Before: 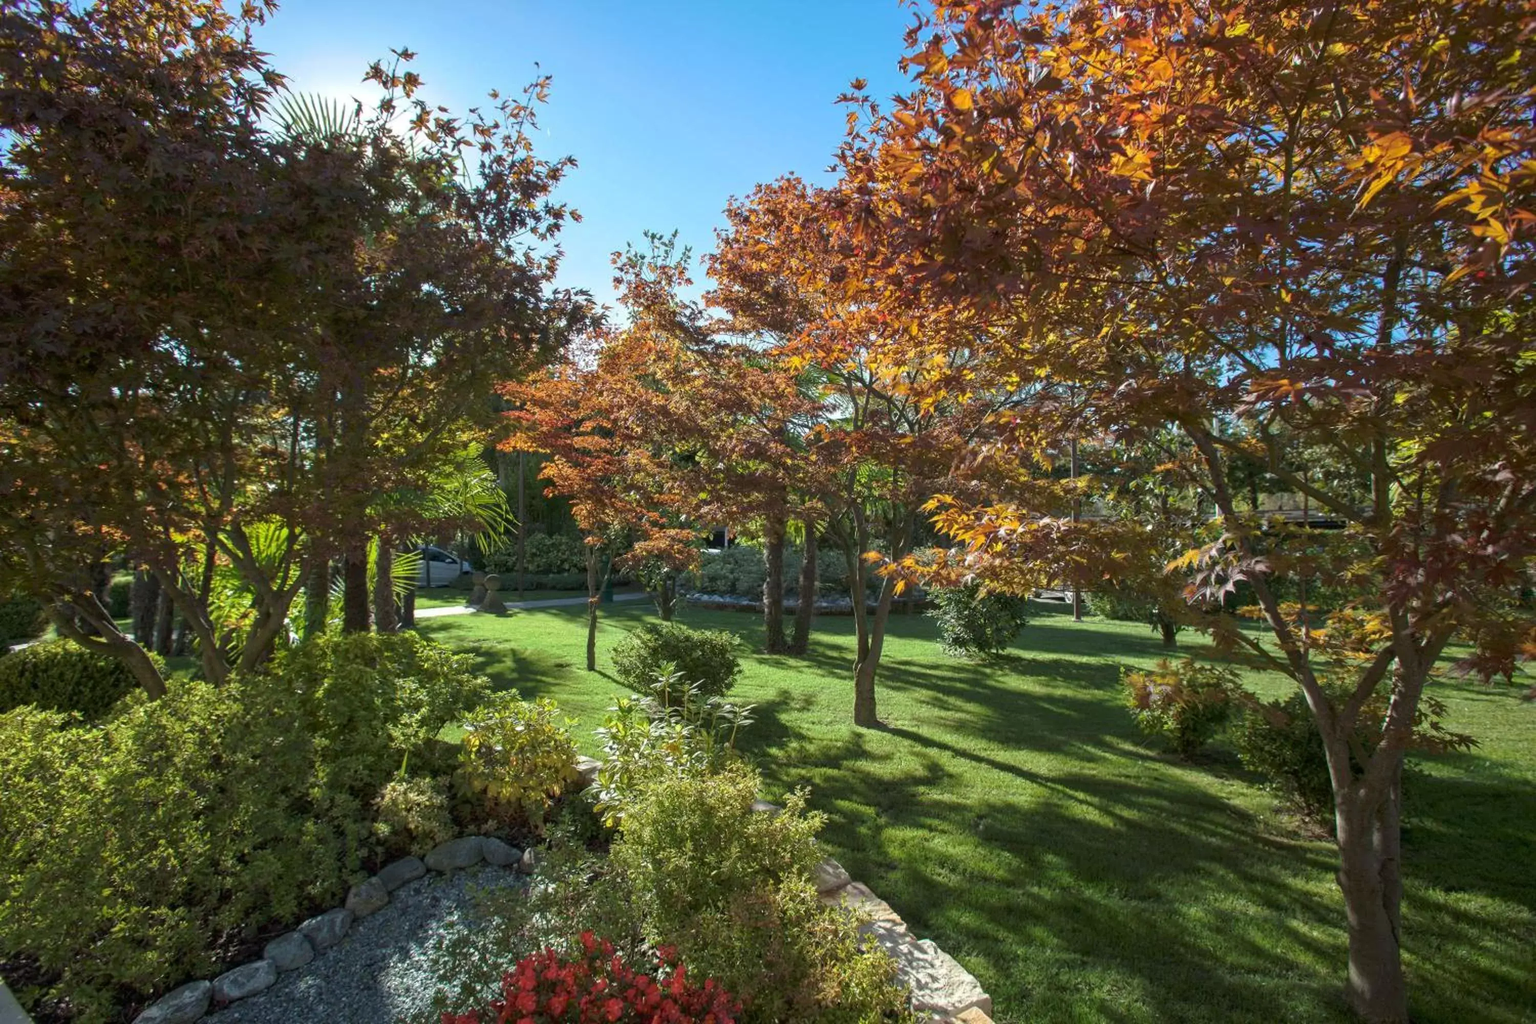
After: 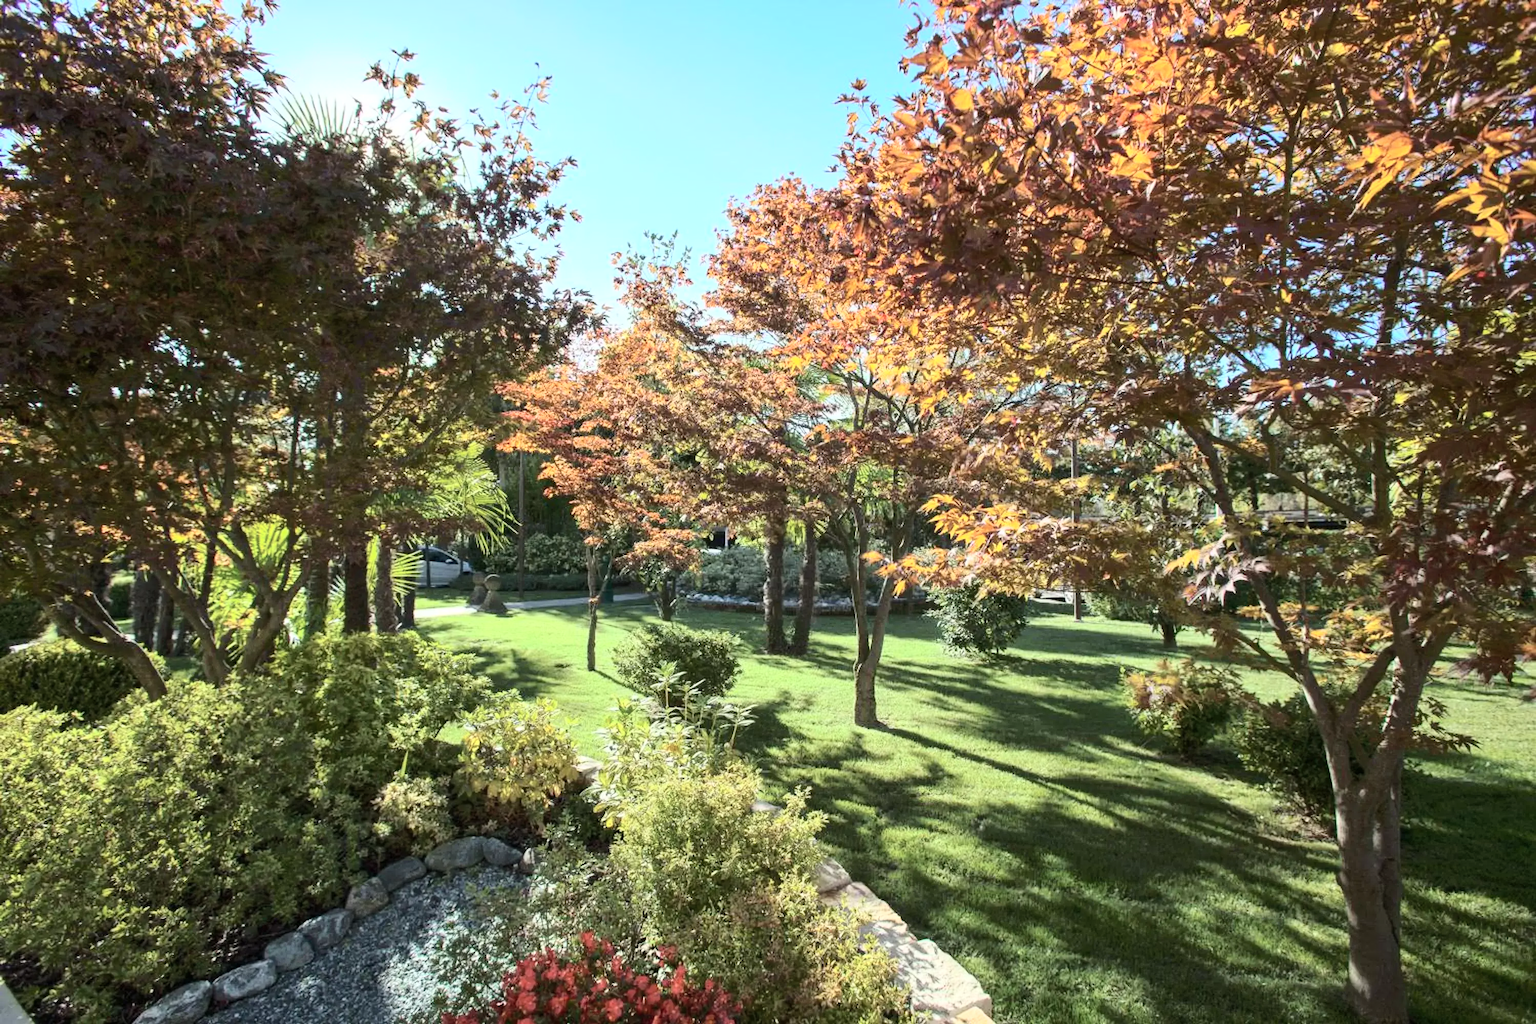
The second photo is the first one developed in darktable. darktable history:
tone curve: curves: ch0 [(0, 0) (0.003, 0.003) (0.011, 0.013) (0.025, 0.028) (0.044, 0.05) (0.069, 0.079) (0.1, 0.113) (0.136, 0.154) (0.177, 0.201) (0.224, 0.268) (0.277, 0.38) (0.335, 0.486) (0.399, 0.588) (0.468, 0.688) (0.543, 0.787) (0.623, 0.854) (0.709, 0.916) (0.801, 0.957) (0.898, 0.978) (1, 1)], color space Lab, independent channels, preserve colors none
